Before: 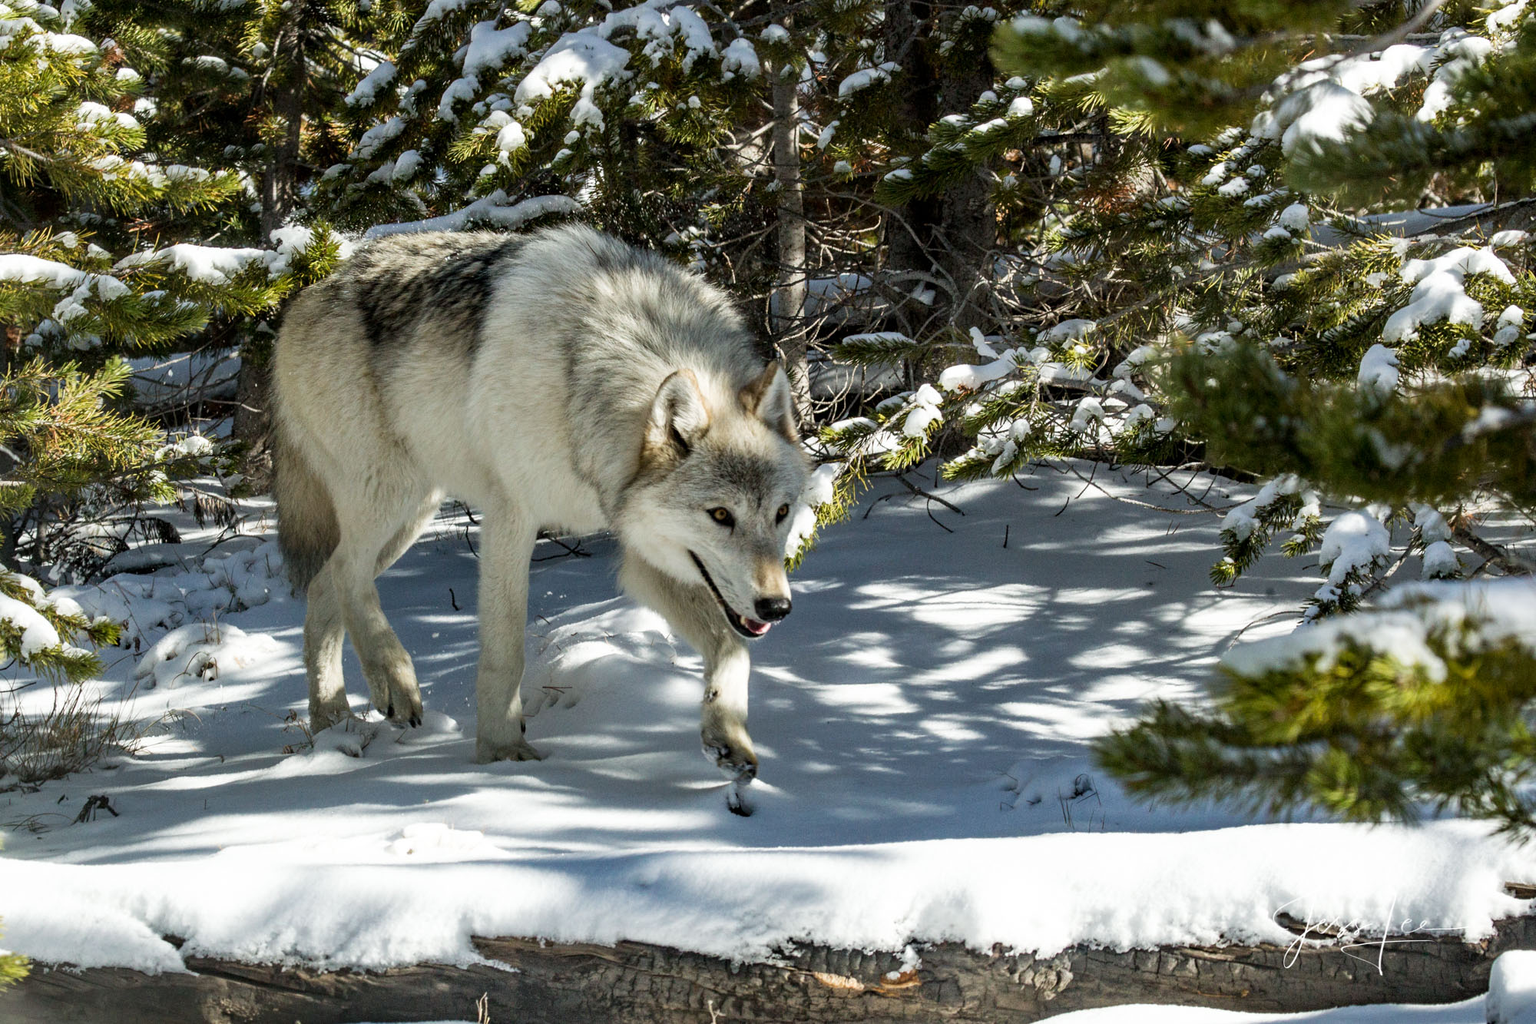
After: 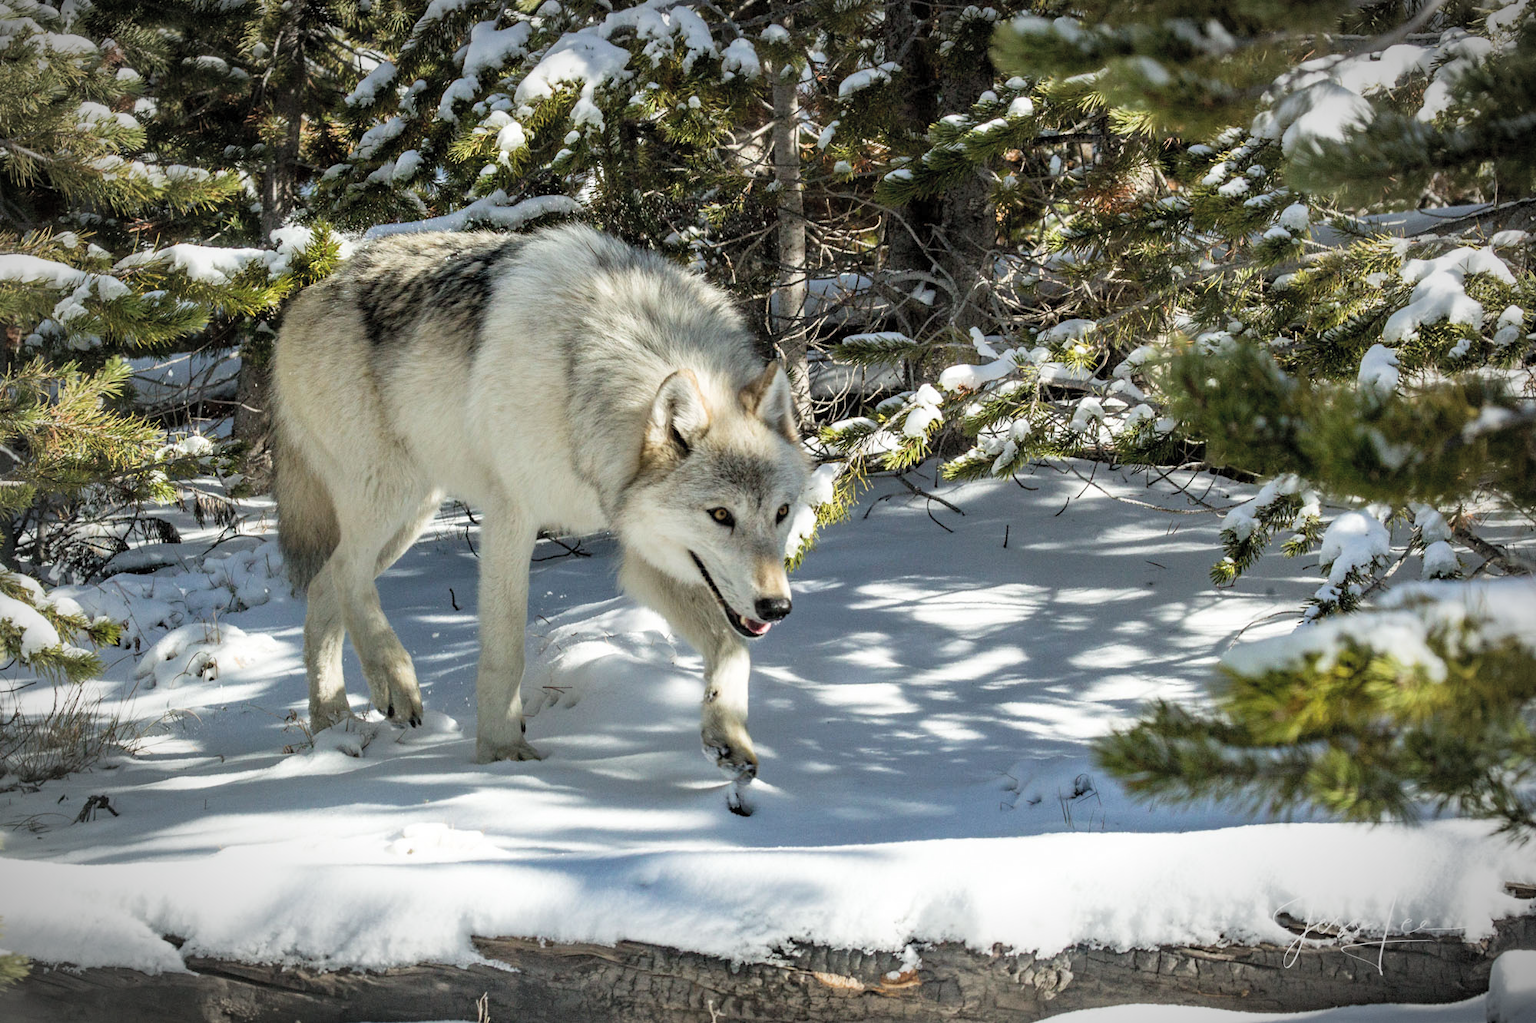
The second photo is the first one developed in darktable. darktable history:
vignetting: fall-off radius 59.64%, brightness -0.682, automatic ratio true
contrast brightness saturation: brightness 0.15
